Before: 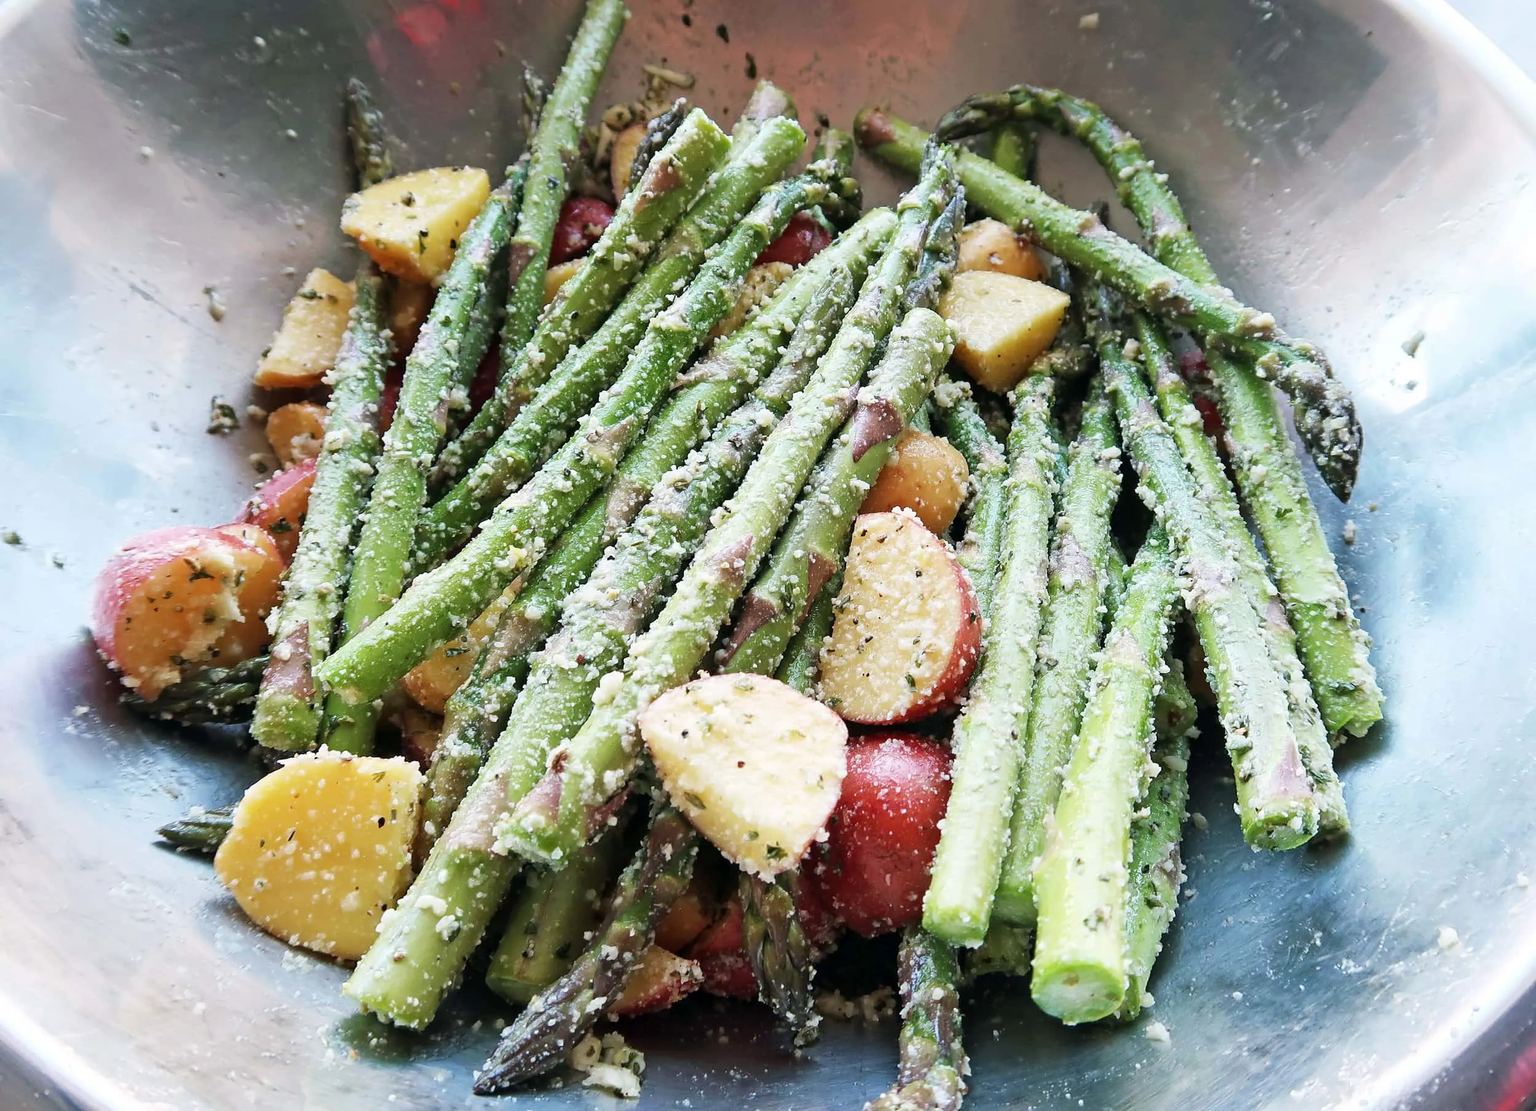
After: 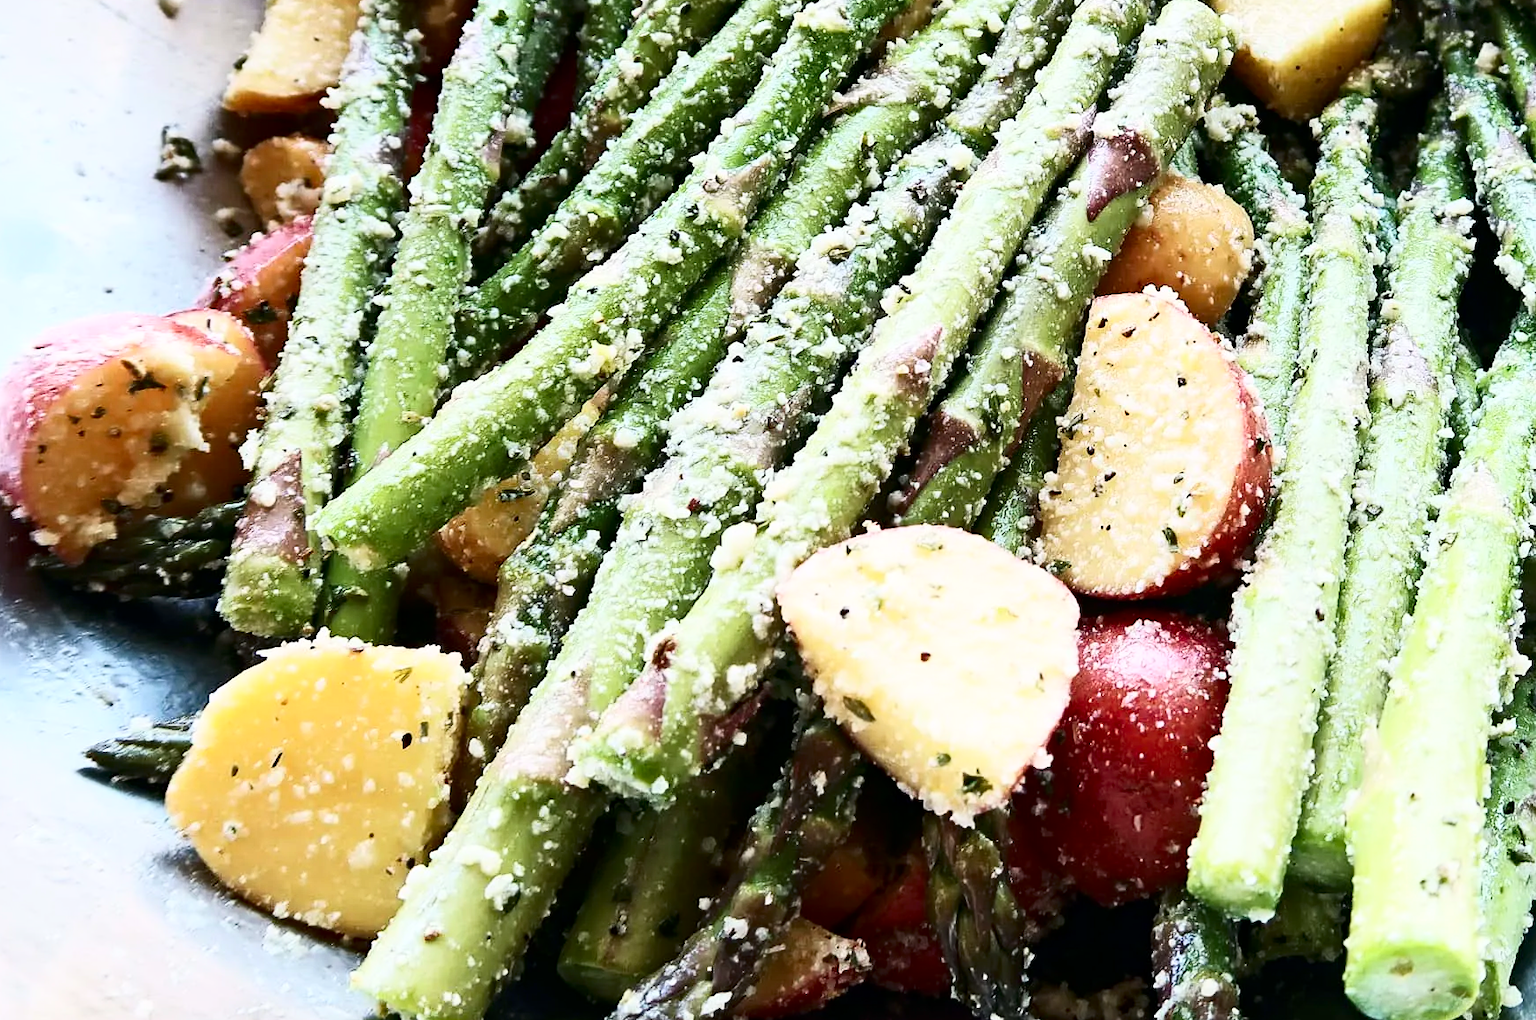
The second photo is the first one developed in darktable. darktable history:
crop: left 6.517%, top 27.841%, right 24.131%, bottom 8.455%
haze removal: compatibility mode true, adaptive false
contrast brightness saturation: contrast 0.289
shadows and highlights: shadows 0.181, highlights 40.72
